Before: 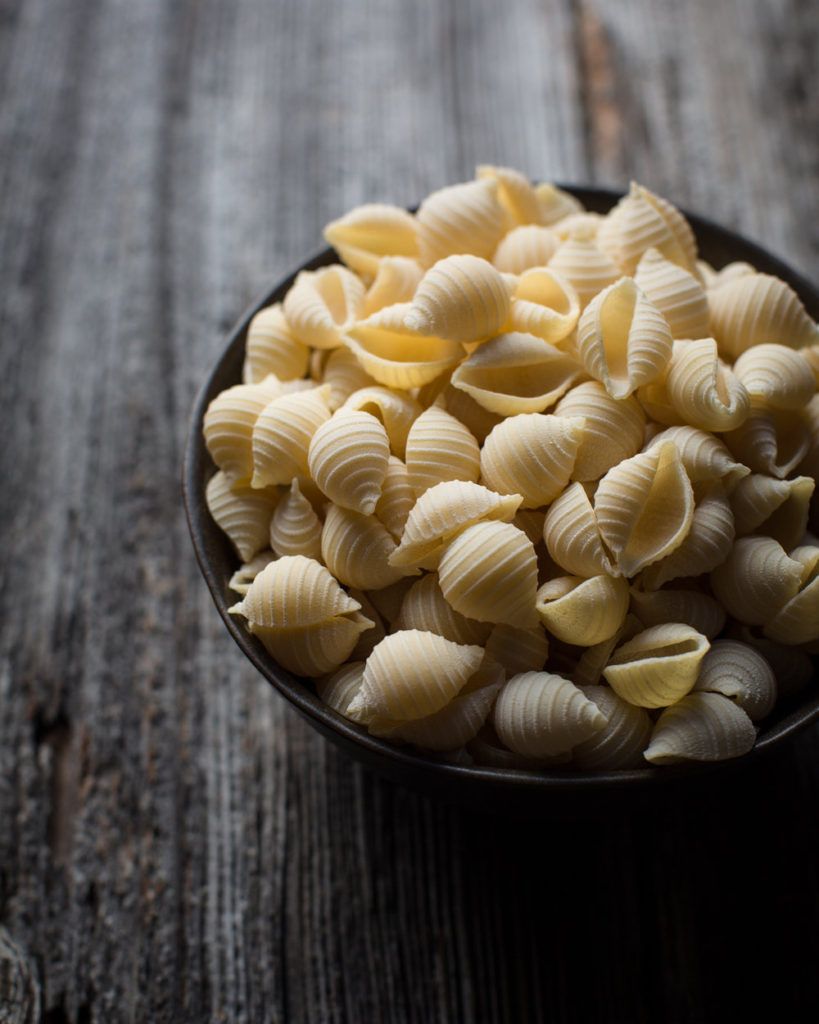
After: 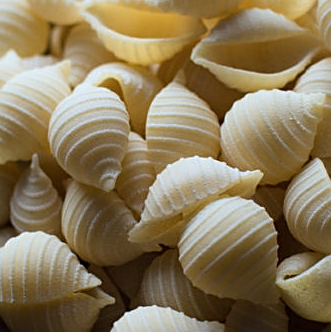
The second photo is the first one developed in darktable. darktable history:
sharpen: on, module defaults
exposure: exposure -0.041 EV, compensate exposure bias true, compensate highlight preservation false
color calibration: illuminant custom, x 0.368, y 0.373, temperature 4348.84 K
crop: left 31.846%, top 31.727%, right 27.7%, bottom 35.807%
